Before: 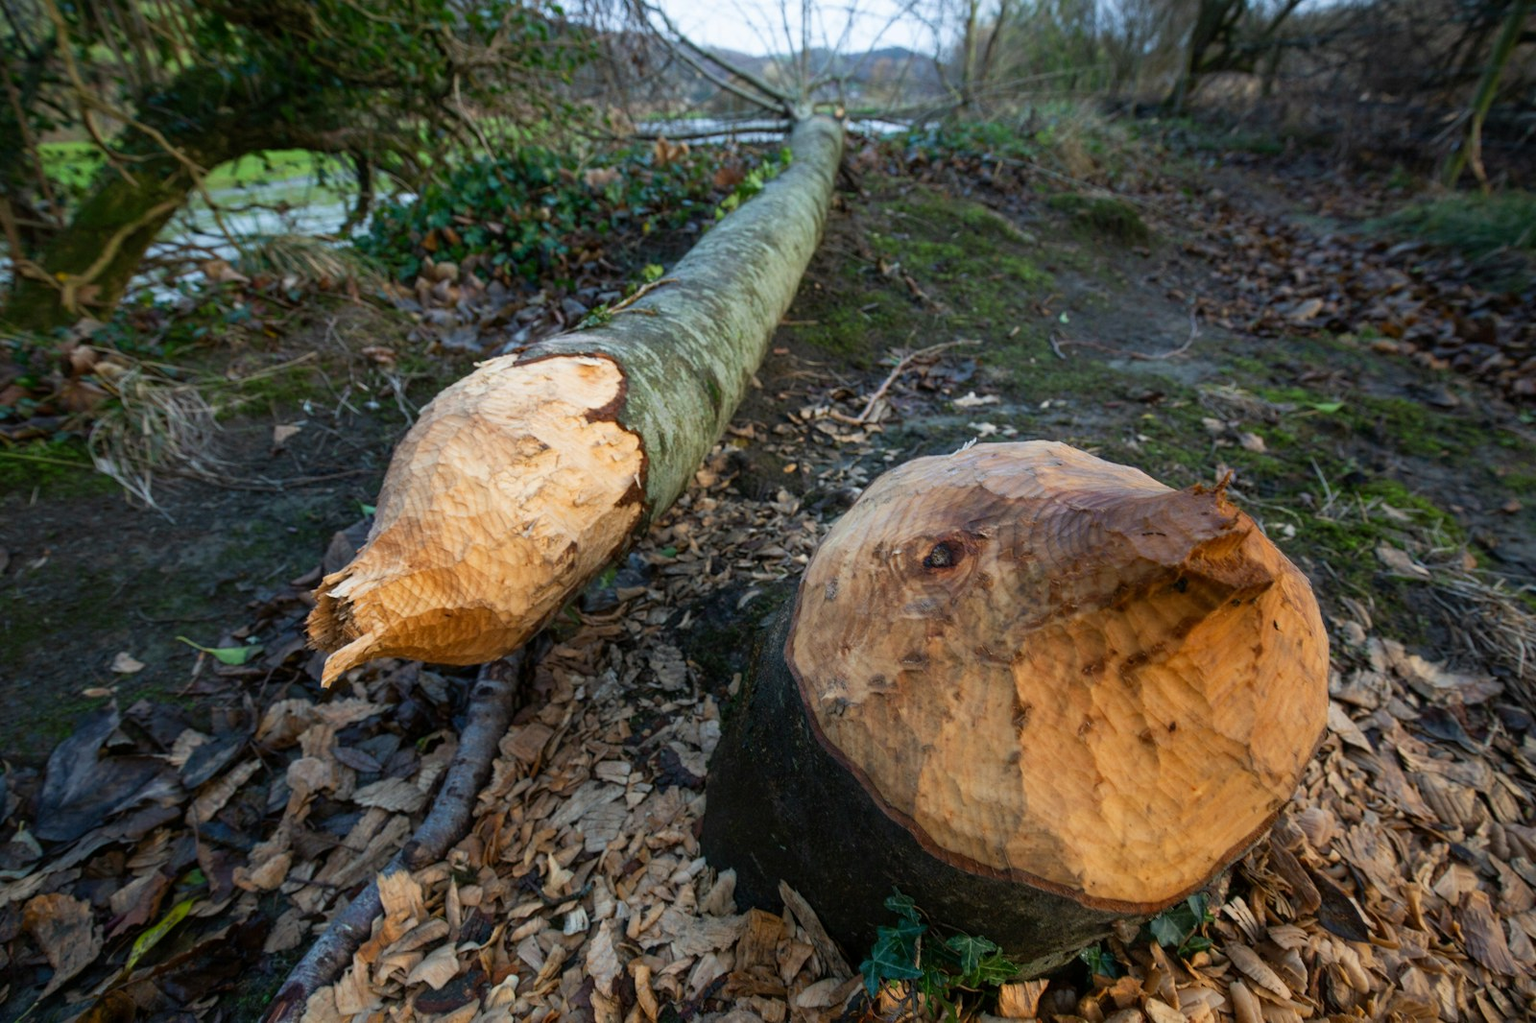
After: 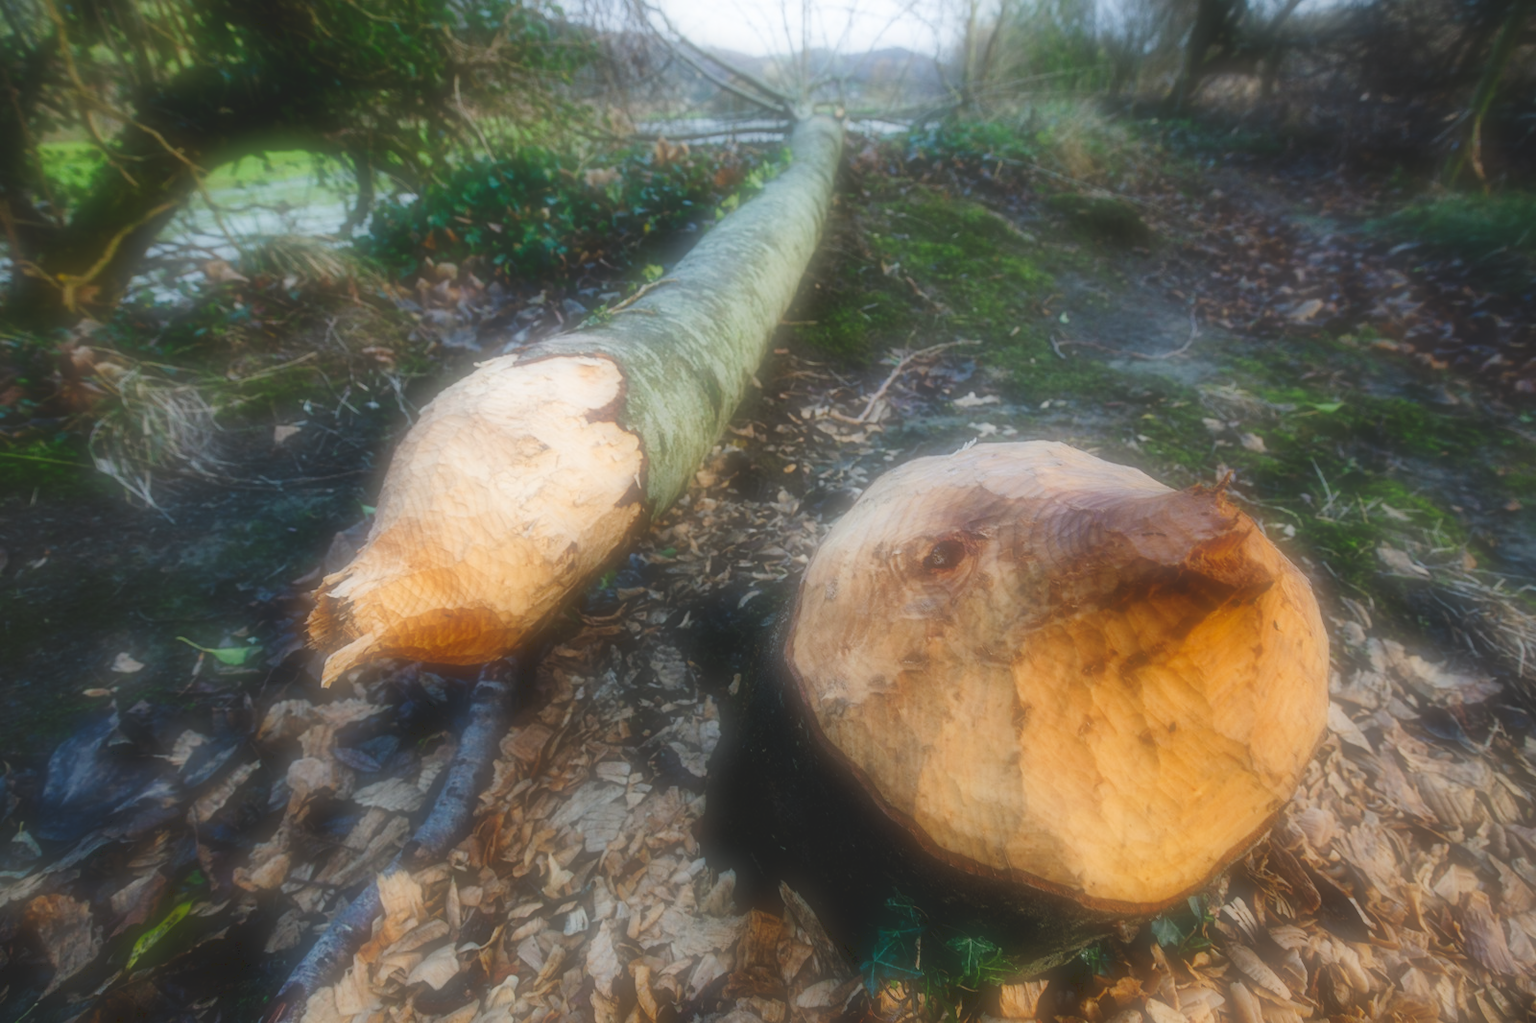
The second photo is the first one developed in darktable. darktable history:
soften: on, module defaults
tone curve: curves: ch0 [(0, 0) (0.003, 0.112) (0.011, 0.115) (0.025, 0.111) (0.044, 0.114) (0.069, 0.126) (0.1, 0.144) (0.136, 0.164) (0.177, 0.196) (0.224, 0.249) (0.277, 0.316) (0.335, 0.401) (0.399, 0.487) (0.468, 0.571) (0.543, 0.647) (0.623, 0.728) (0.709, 0.795) (0.801, 0.866) (0.898, 0.933) (1, 1)], preserve colors none
